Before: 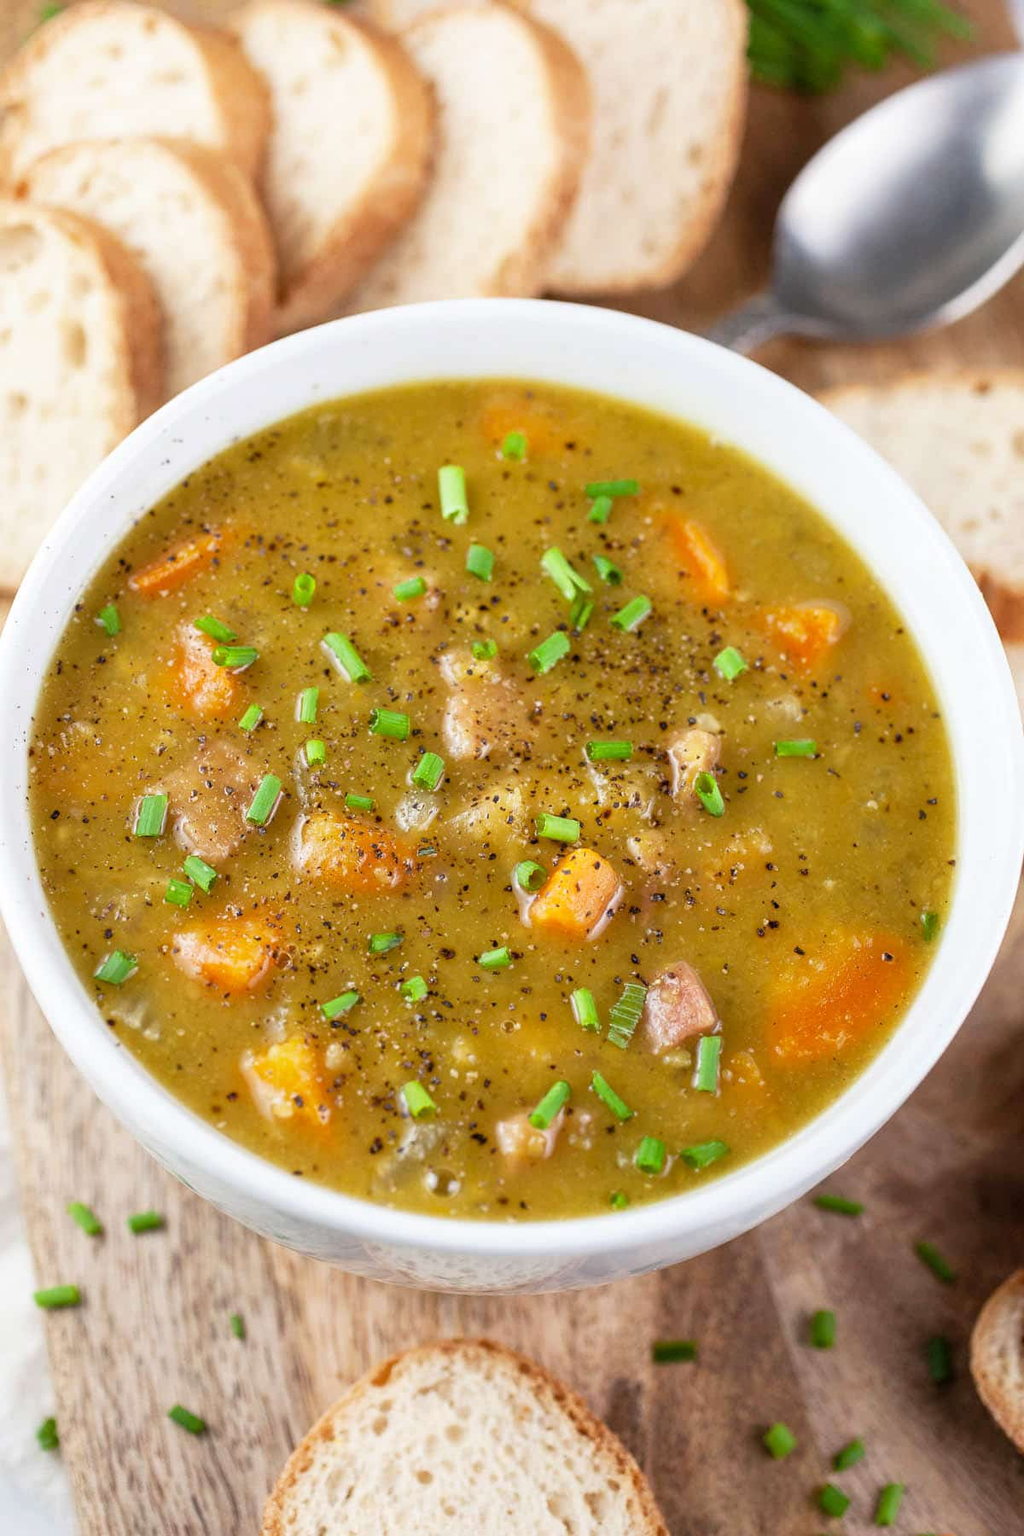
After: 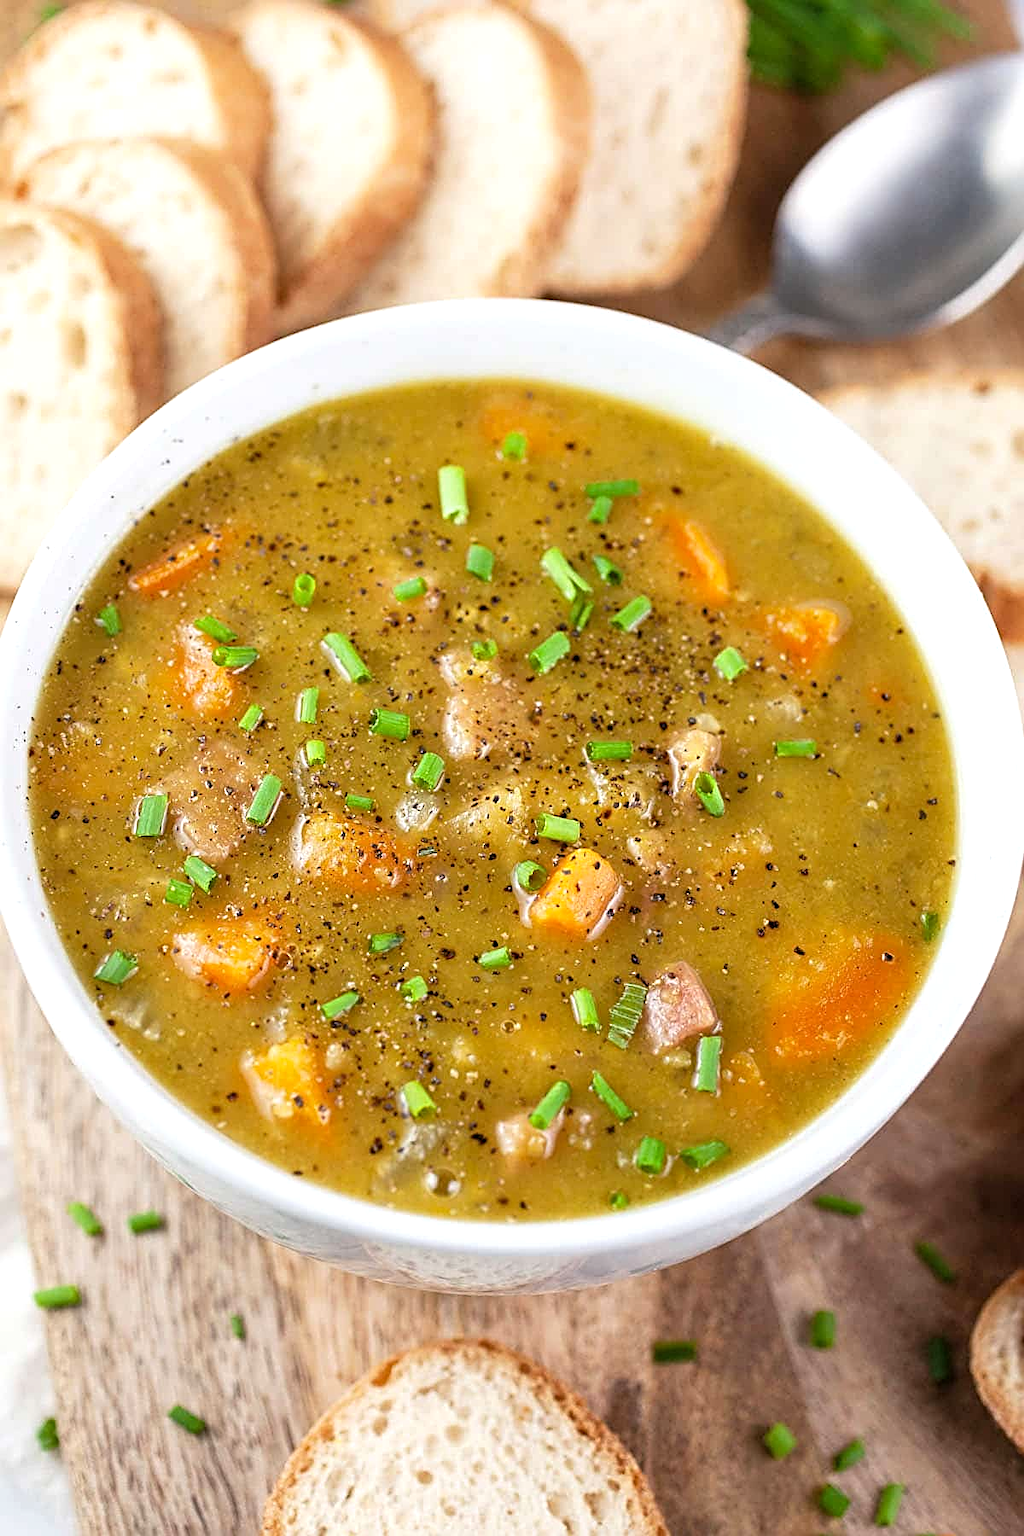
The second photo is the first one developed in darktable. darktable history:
levels: levels [0, 0.476, 0.951]
tone equalizer: edges refinement/feathering 500, mask exposure compensation -1.57 EV, preserve details no
sharpen: radius 2.704, amount 0.67
